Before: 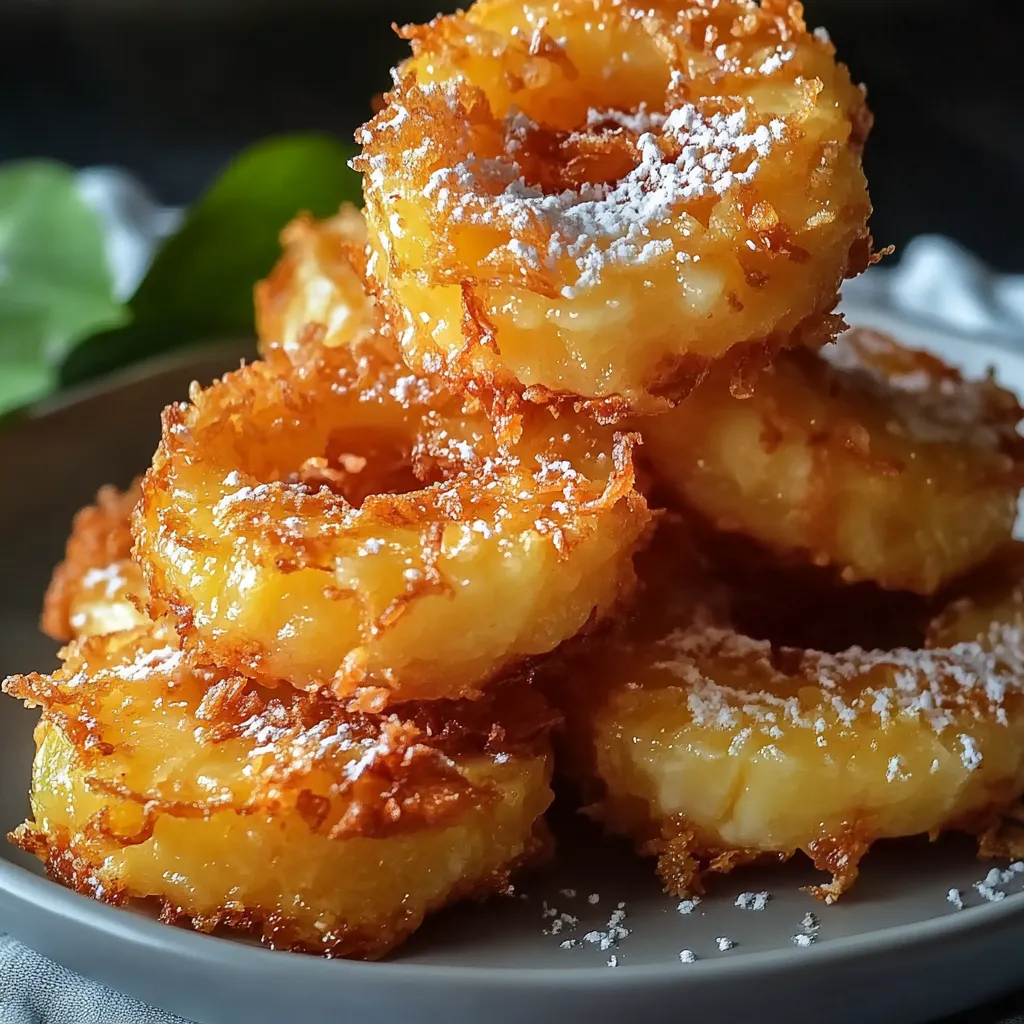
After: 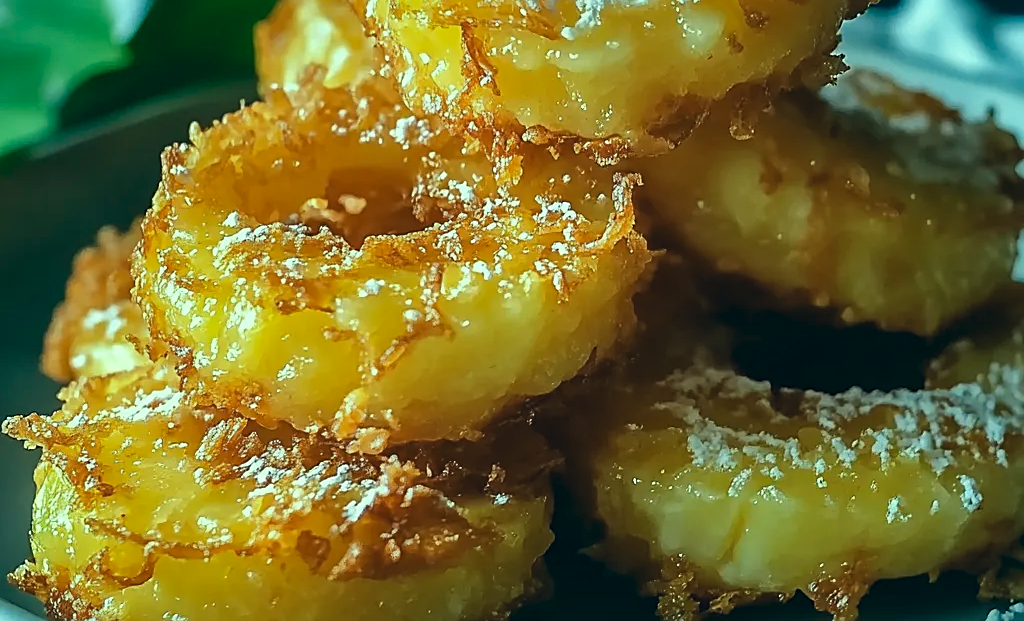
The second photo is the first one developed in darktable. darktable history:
sharpen: on, module defaults
color correction: highlights a* -20.08, highlights b* 9.8, shadows a* -20.4, shadows b* -10.76
crop and rotate: top 25.357%, bottom 13.942%
